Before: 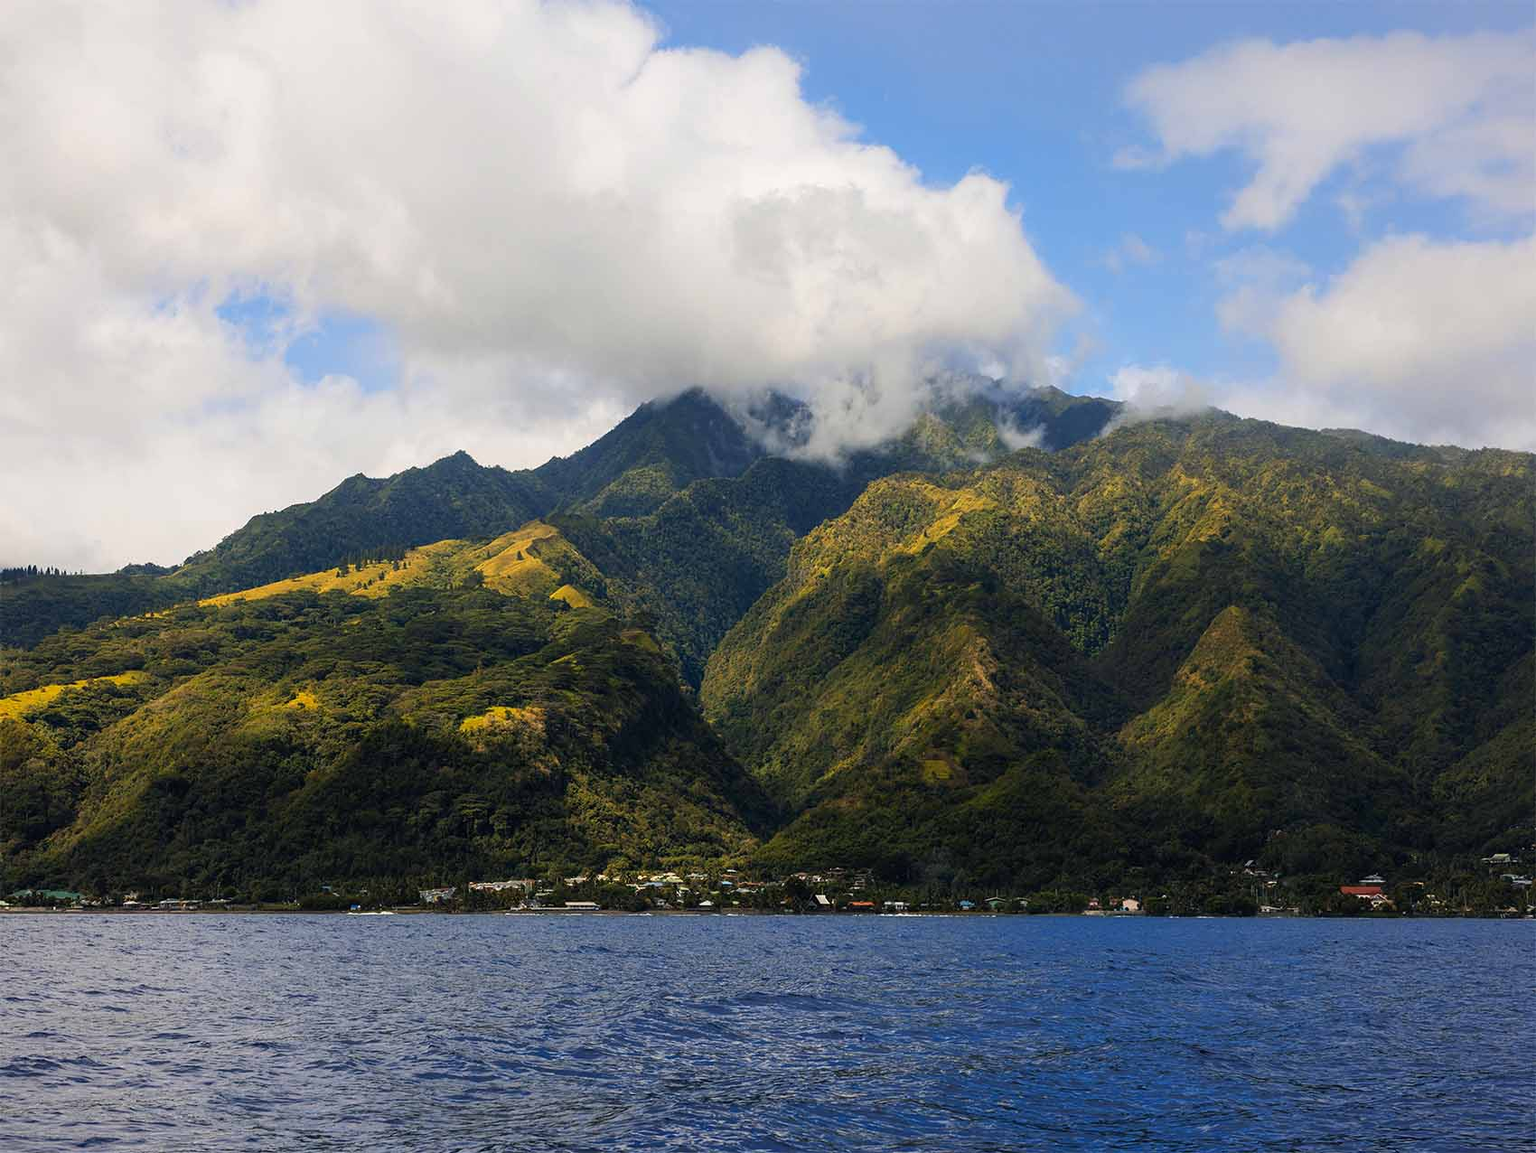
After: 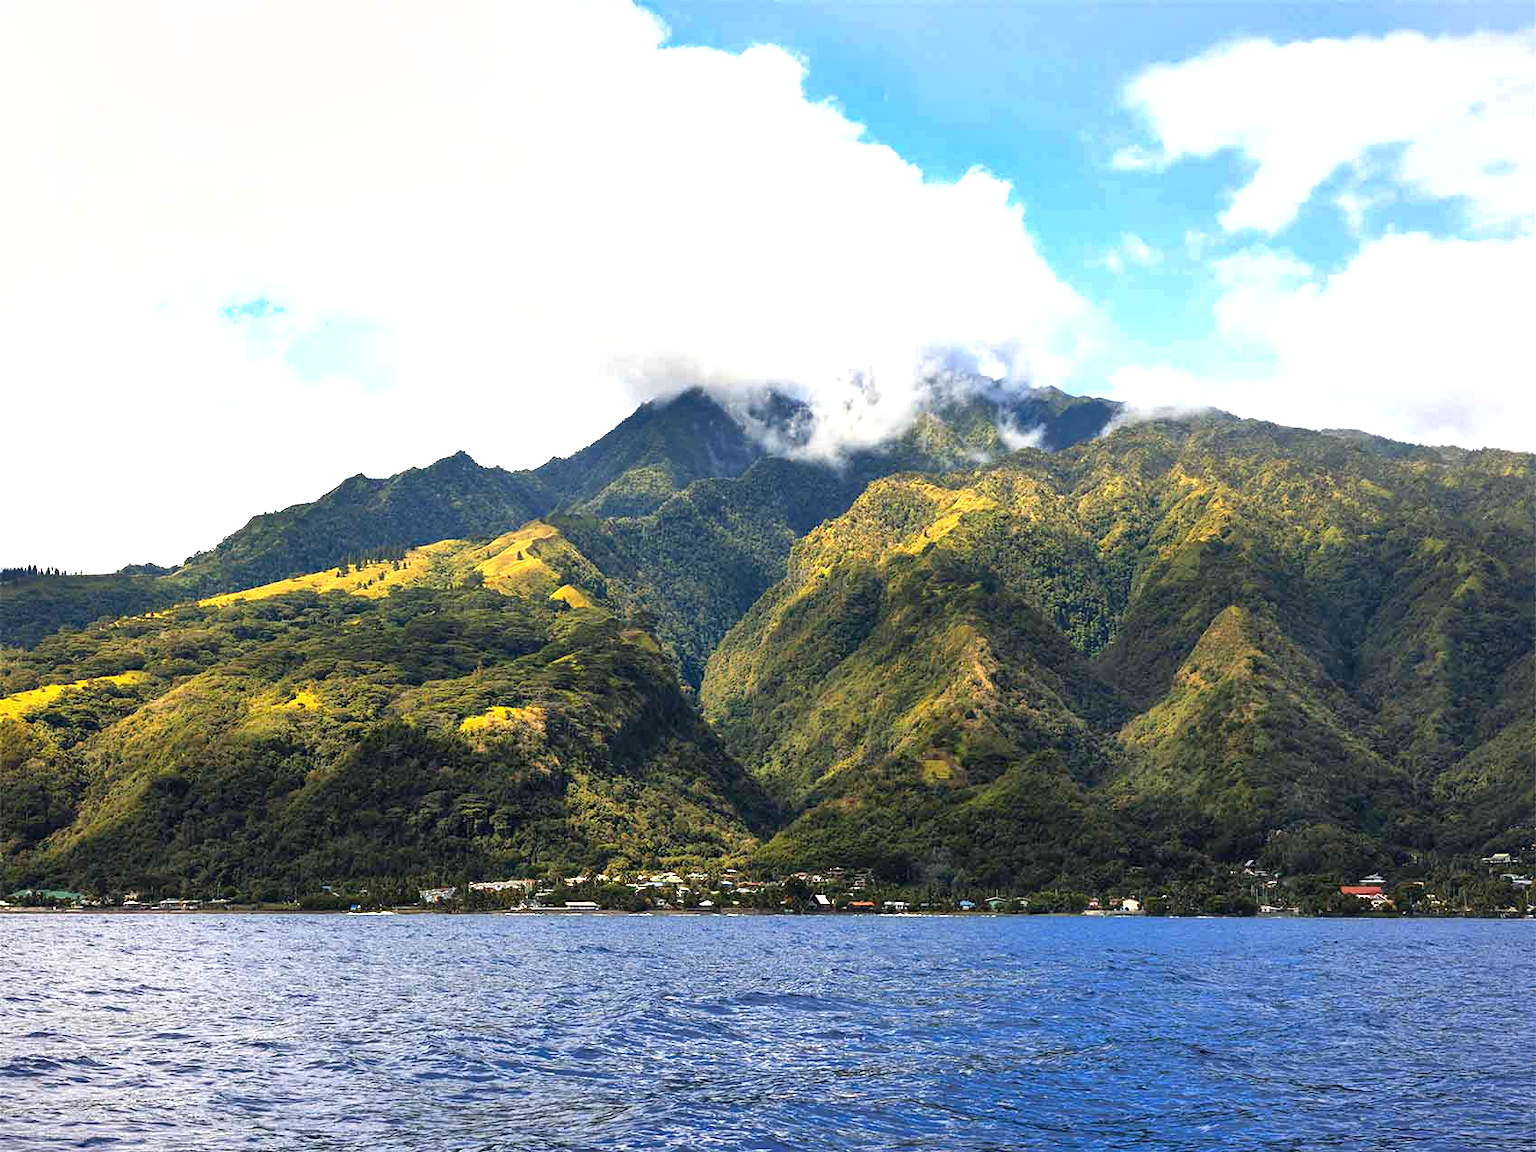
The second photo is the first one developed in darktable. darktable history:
shadows and highlights: shadows 49.13, highlights -41.84, soften with gaussian
local contrast: mode bilateral grid, contrast 19, coarseness 50, detail 119%, midtone range 0.2
exposure: black level correction 0, exposure 1.2 EV, compensate exposure bias true, compensate highlight preservation false
